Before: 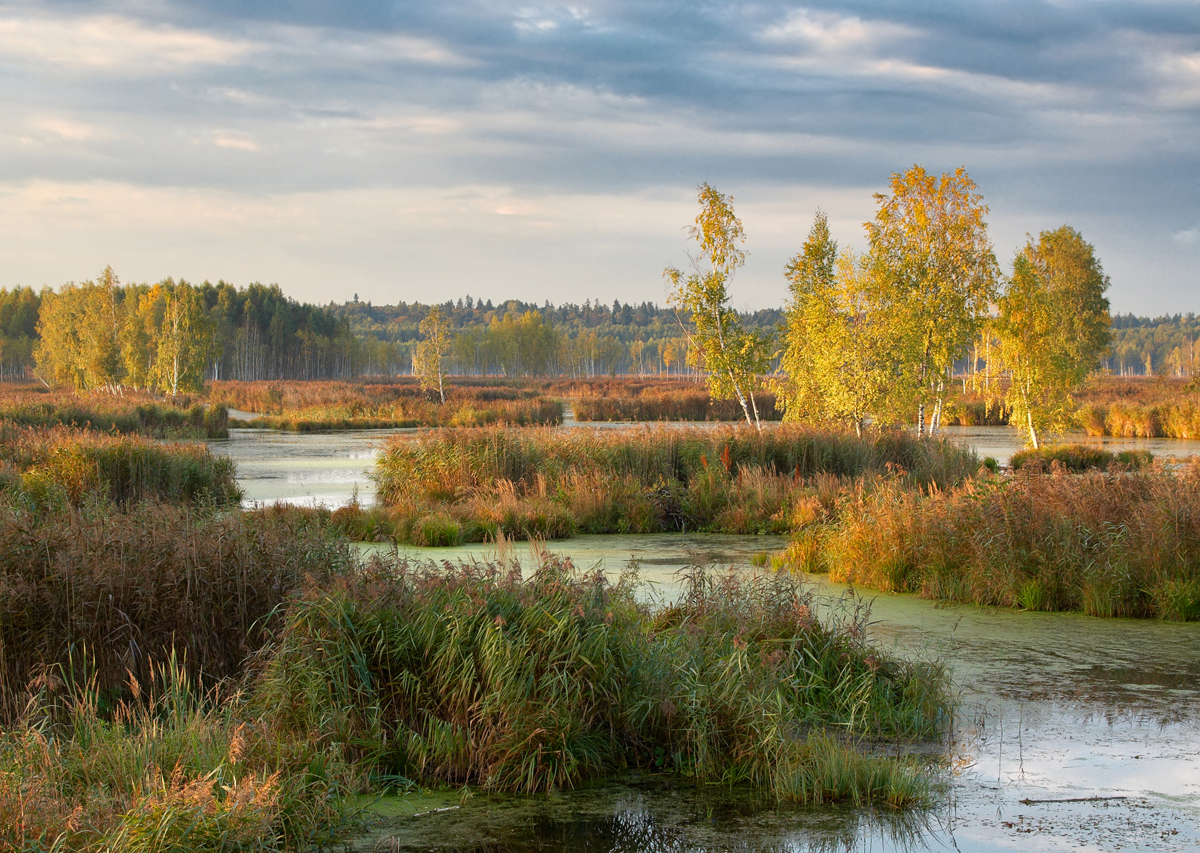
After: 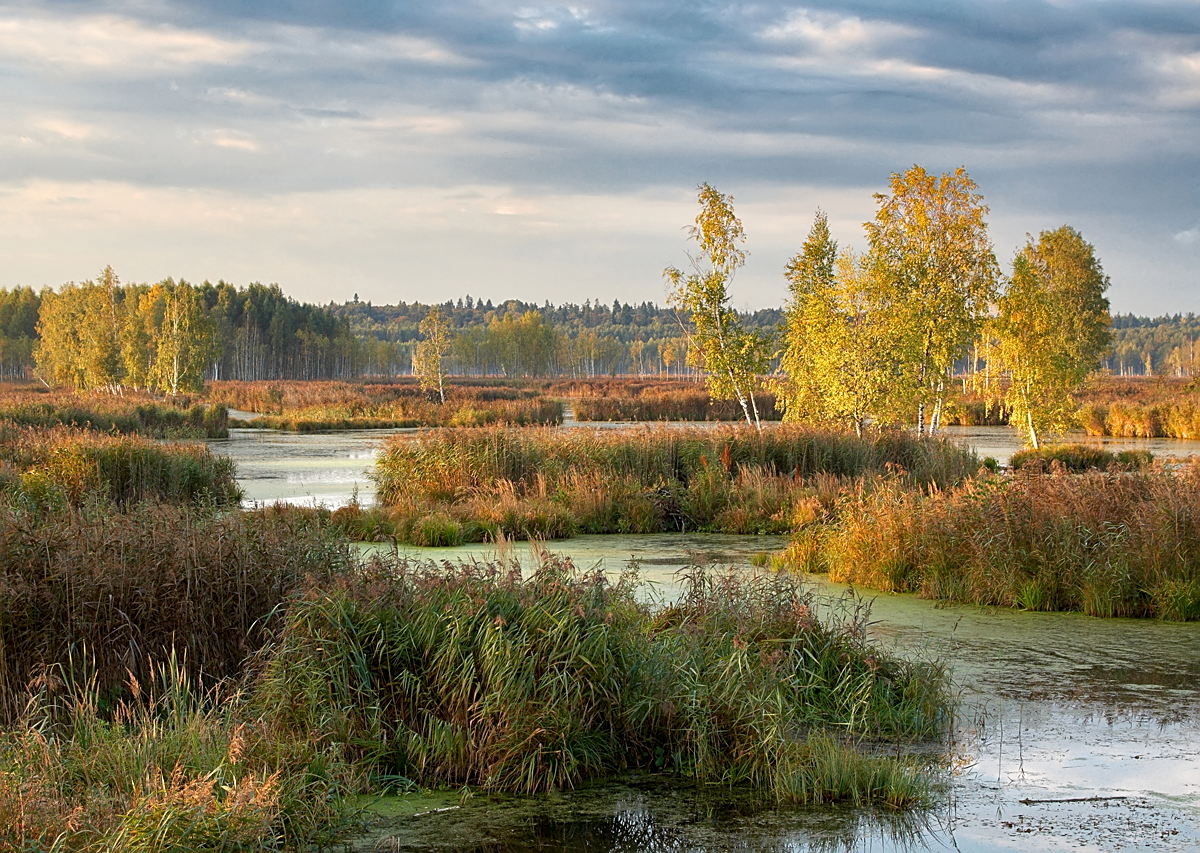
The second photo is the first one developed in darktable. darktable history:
local contrast: highlights 106%, shadows 101%, detail 119%, midtone range 0.2
sharpen: on, module defaults
